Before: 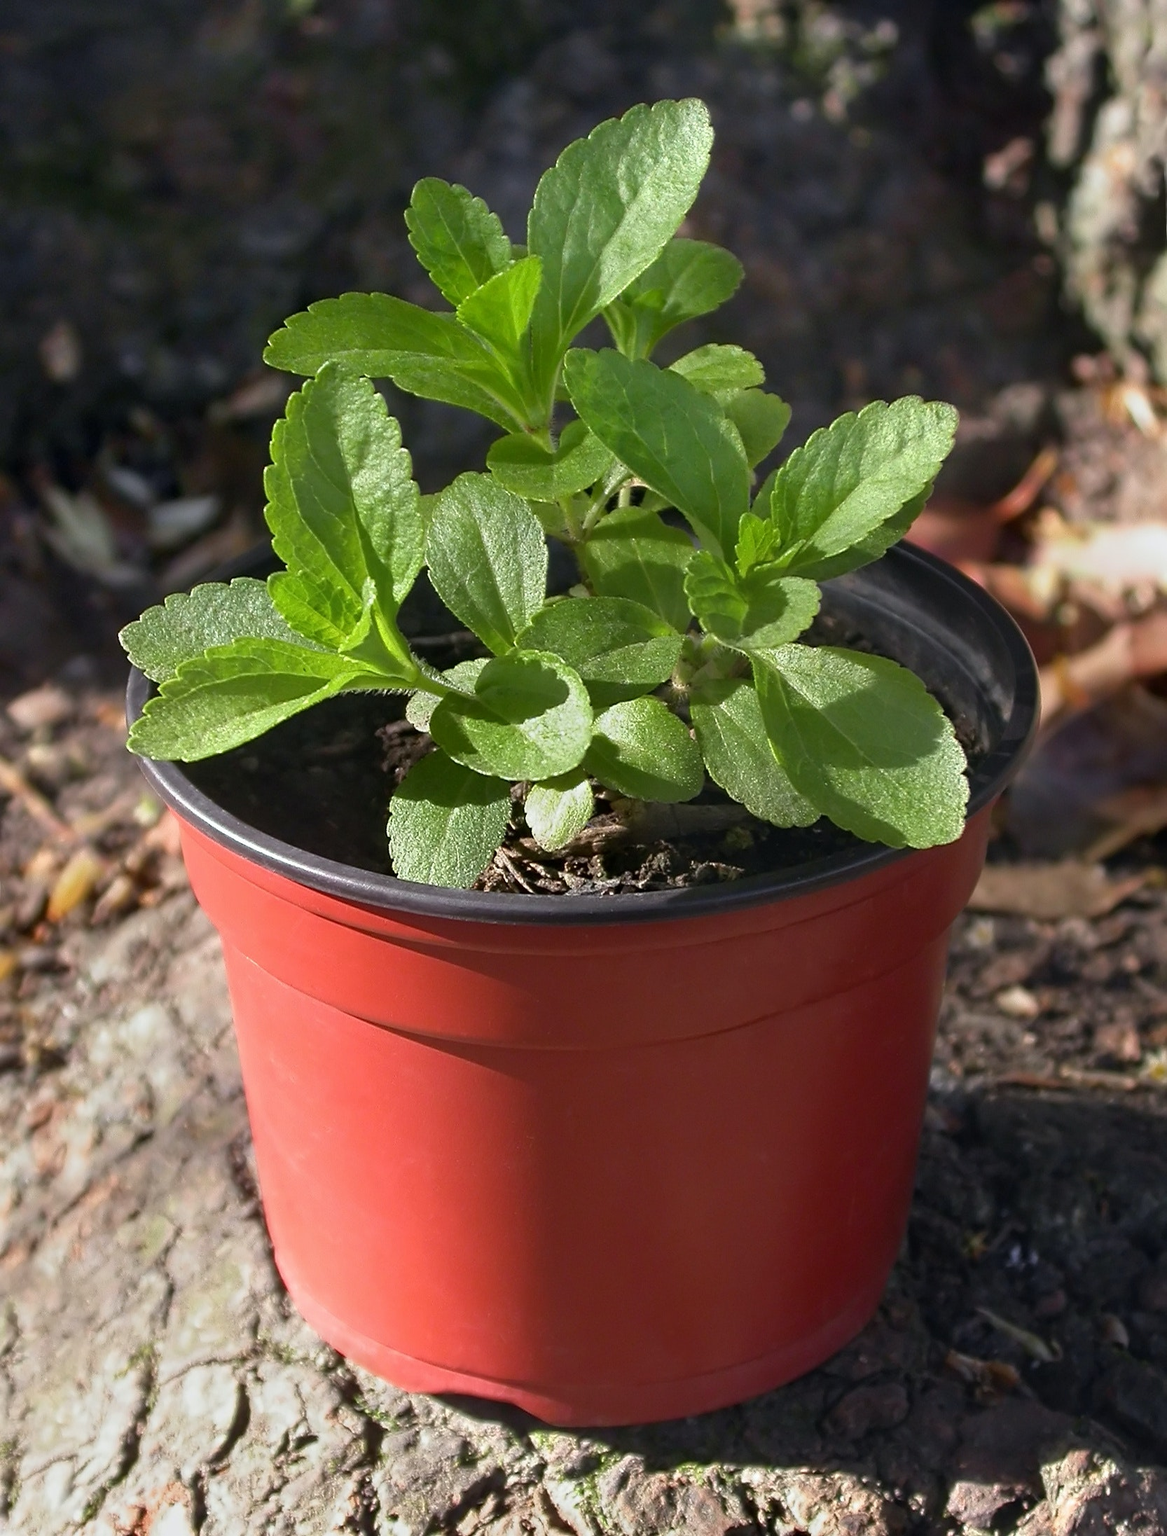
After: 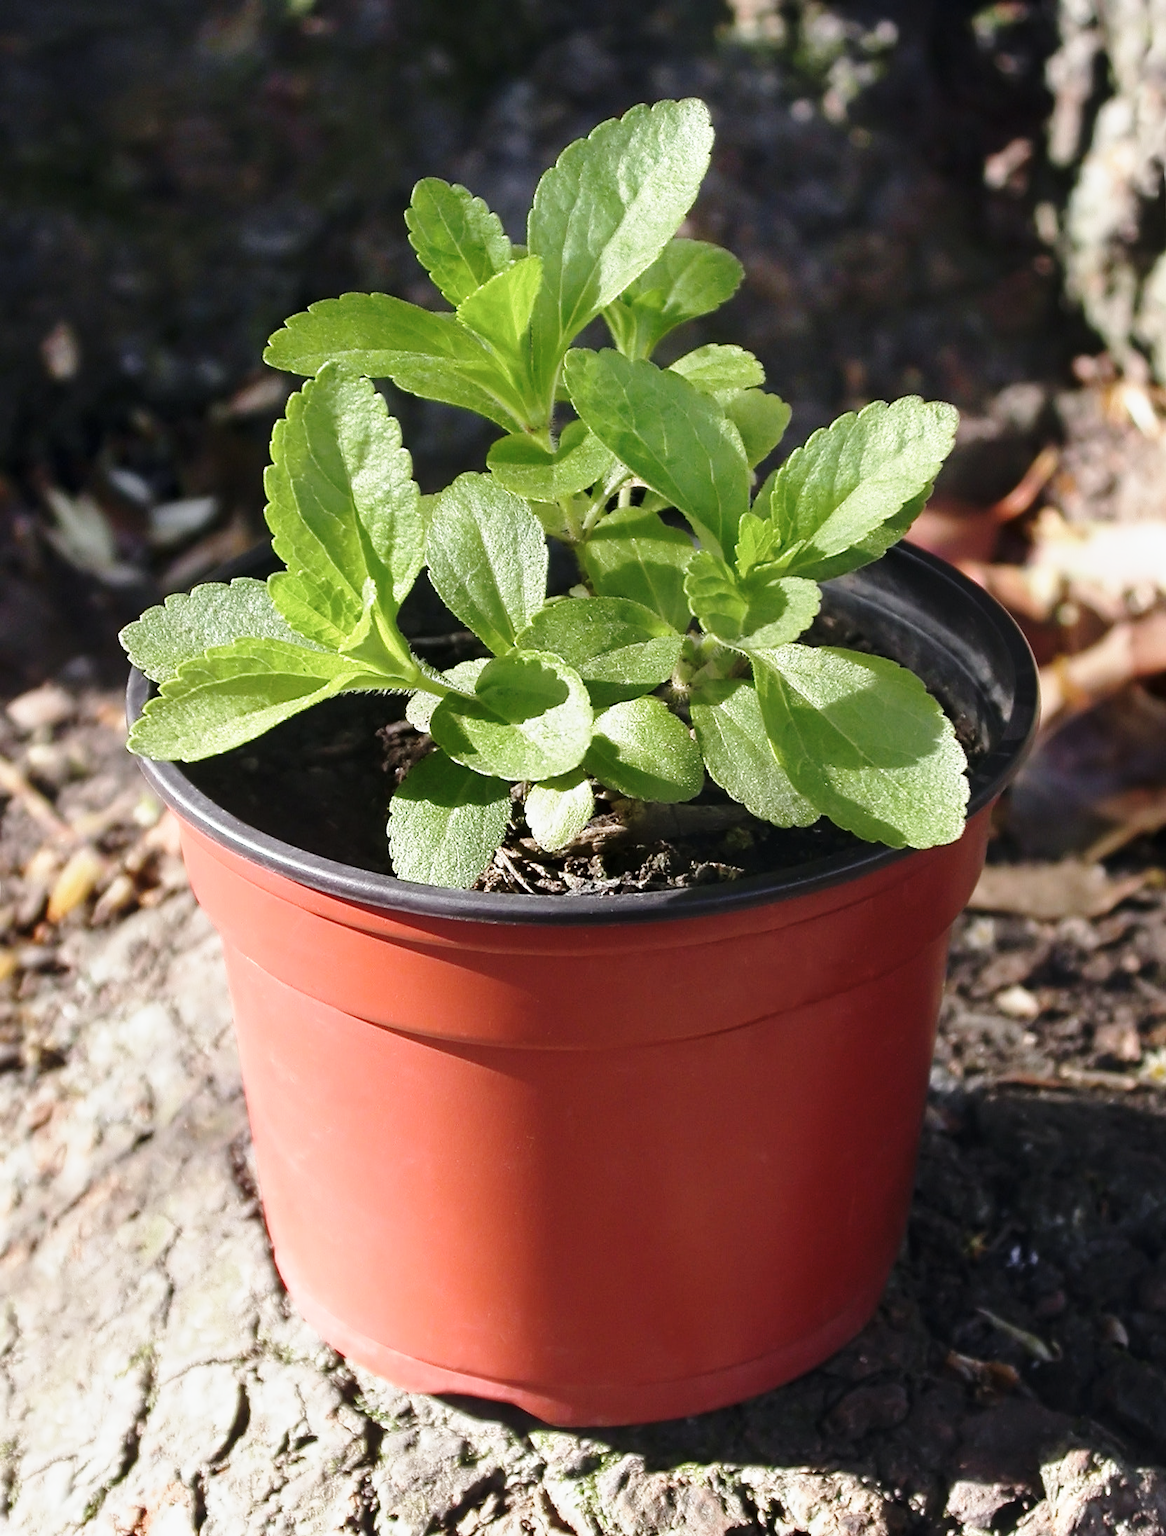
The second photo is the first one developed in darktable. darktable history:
base curve: curves: ch0 [(0, 0) (0.028, 0.03) (0.121, 0.232) (0.46, 0.748) (0.859, 0.968) (1, 1)], preserve colors none
contrast brightness saturation: contrast 0.064, brightness -0.012, saturation -0.217
